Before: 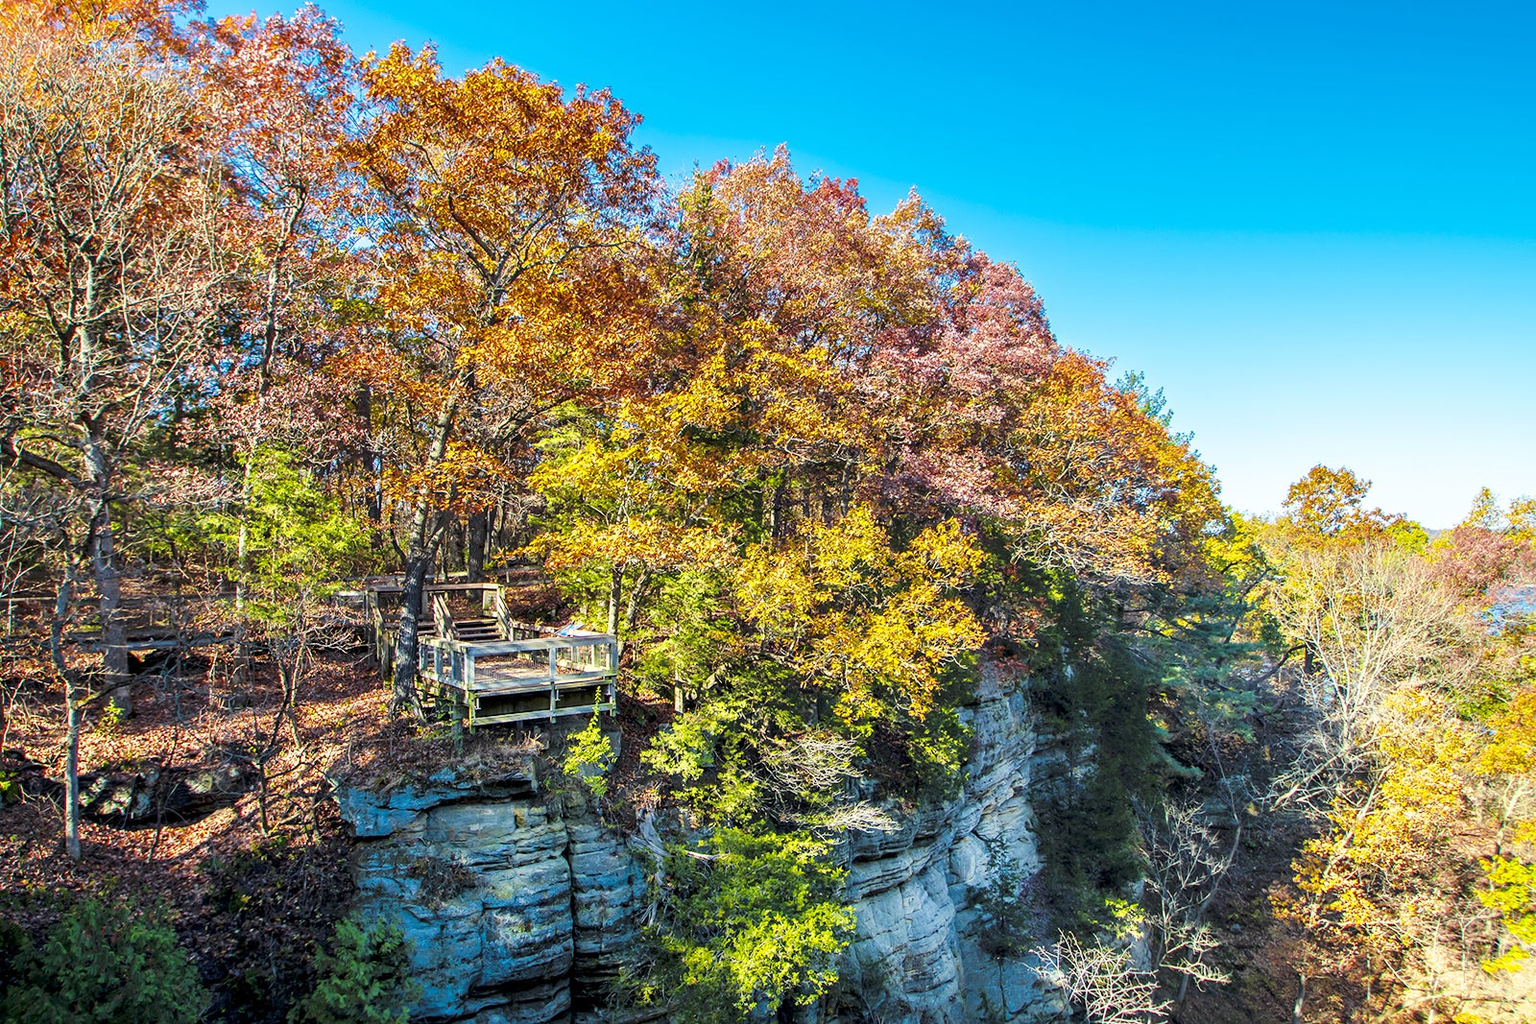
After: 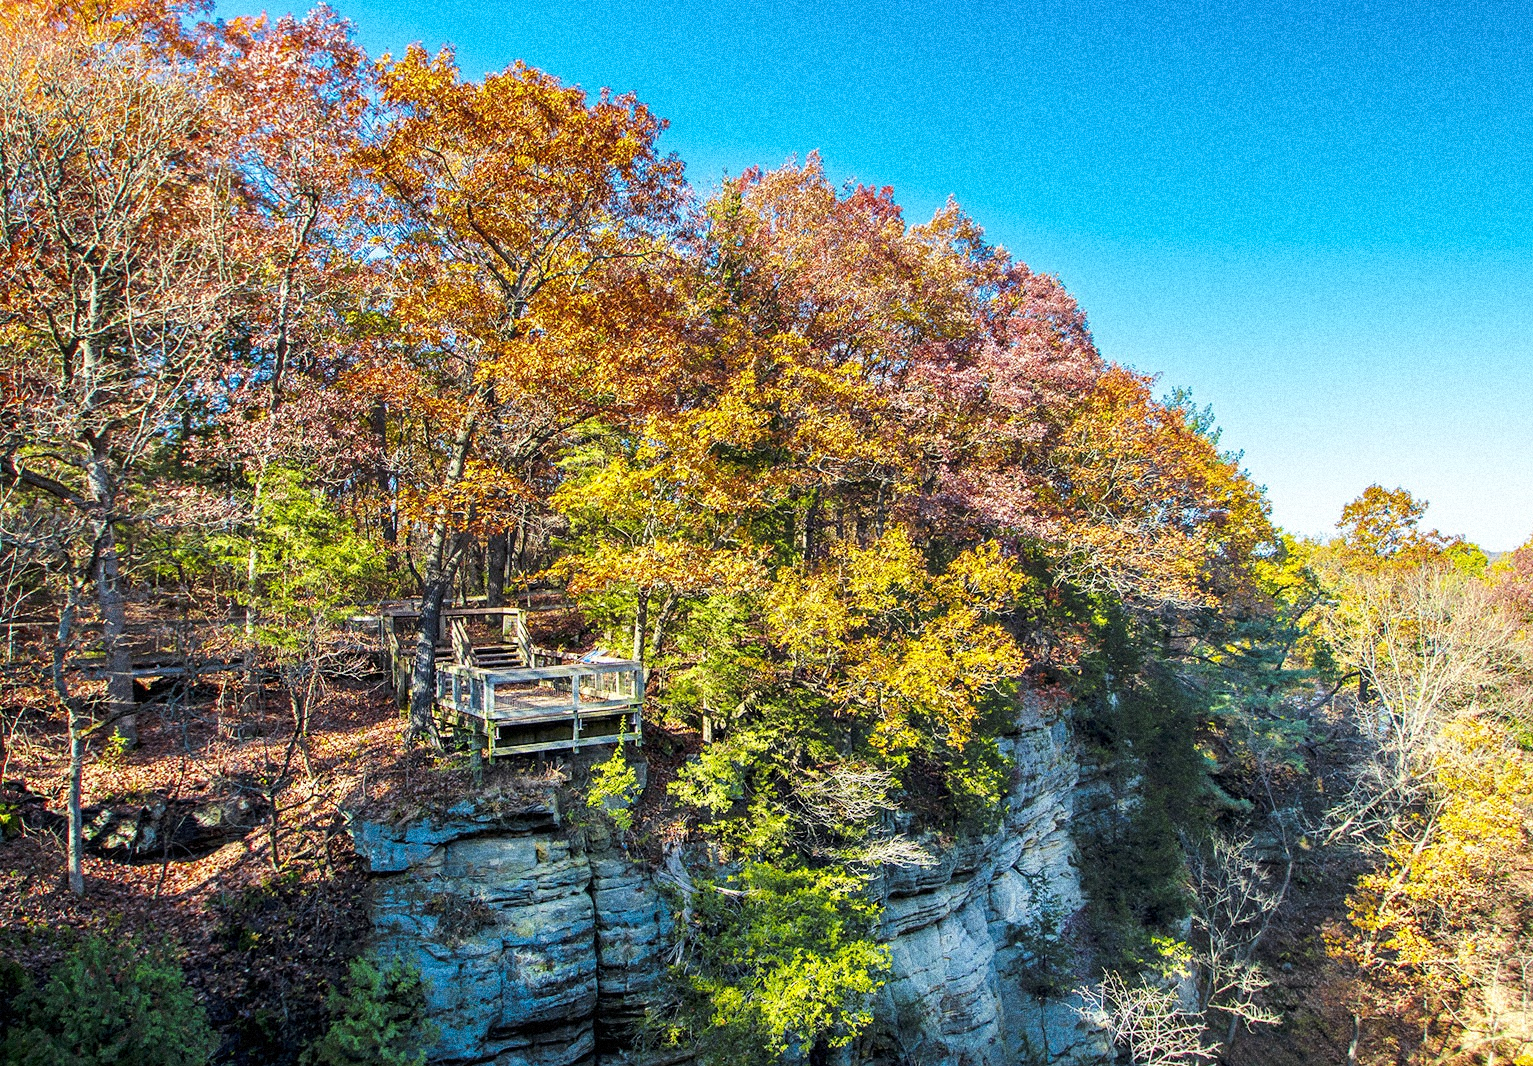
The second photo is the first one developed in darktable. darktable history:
crop: right 4.126%, bottom 0.031%
grain: coarseness 14.49 ISO, strength 48.04%, mid-tones bias 35%
